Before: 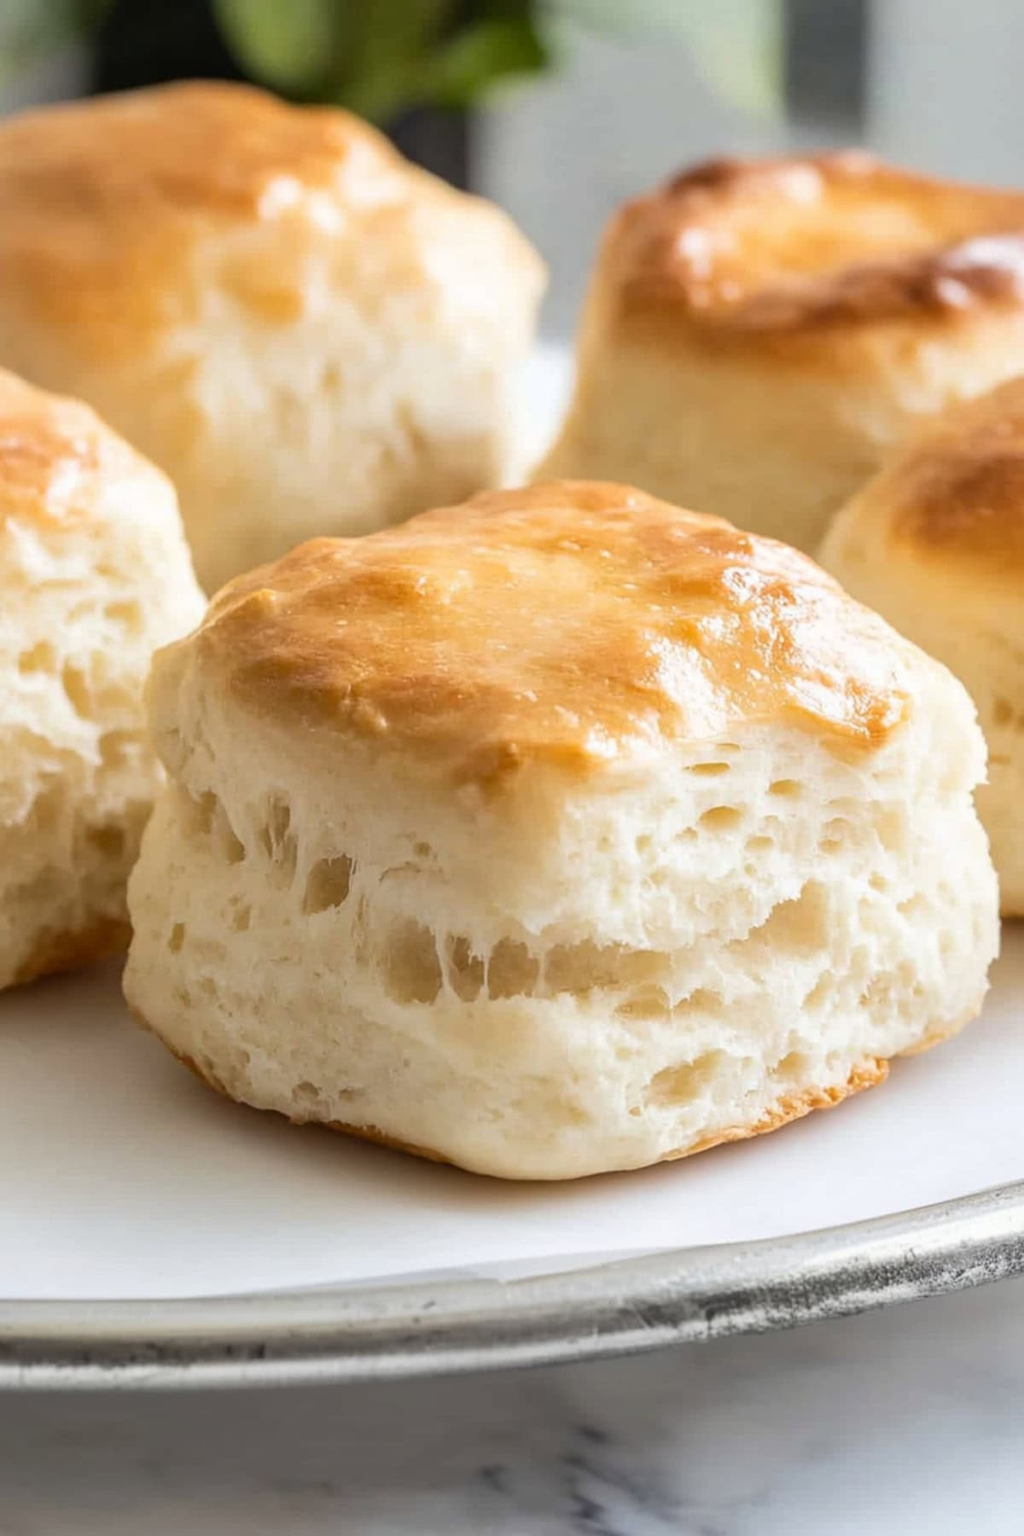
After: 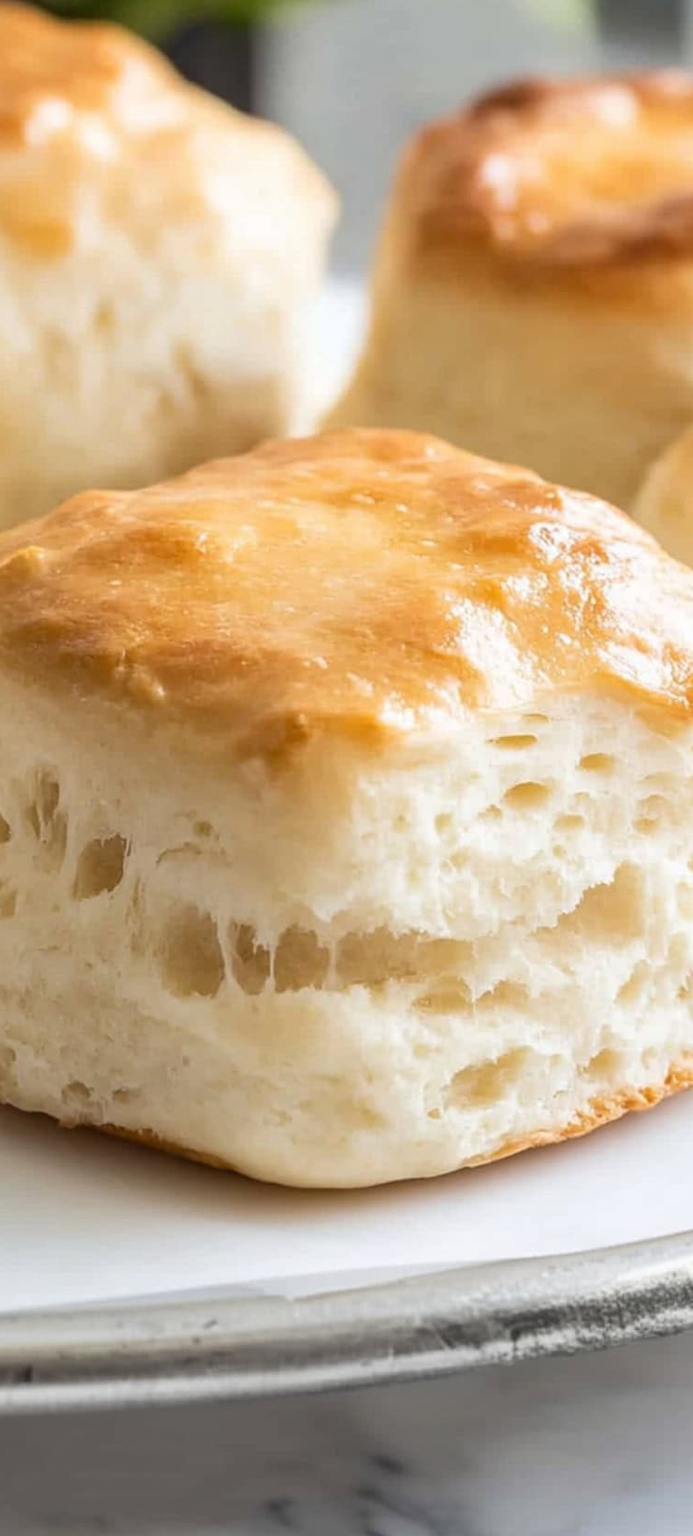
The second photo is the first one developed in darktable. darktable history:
crop and rotate: left 23.037%, top 5.635%, right 14.604%, bottom 2.275%
